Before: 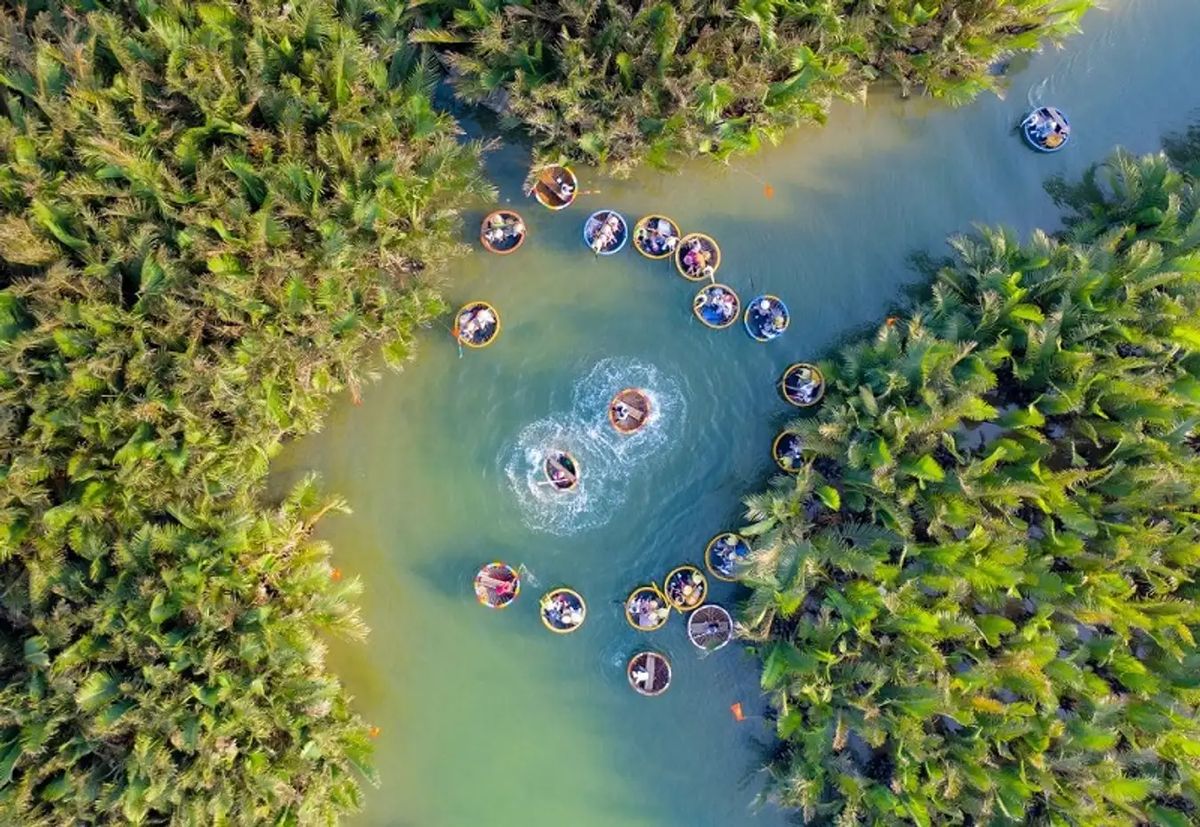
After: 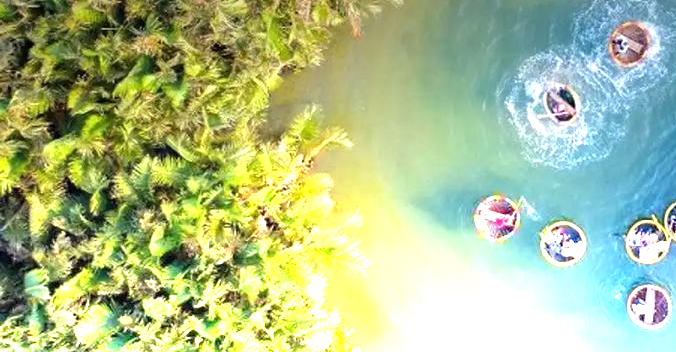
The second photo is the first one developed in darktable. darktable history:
crop: top 44.483%, right 43.593%, bottom 12.892%
graduated density: density -3.9 EV
